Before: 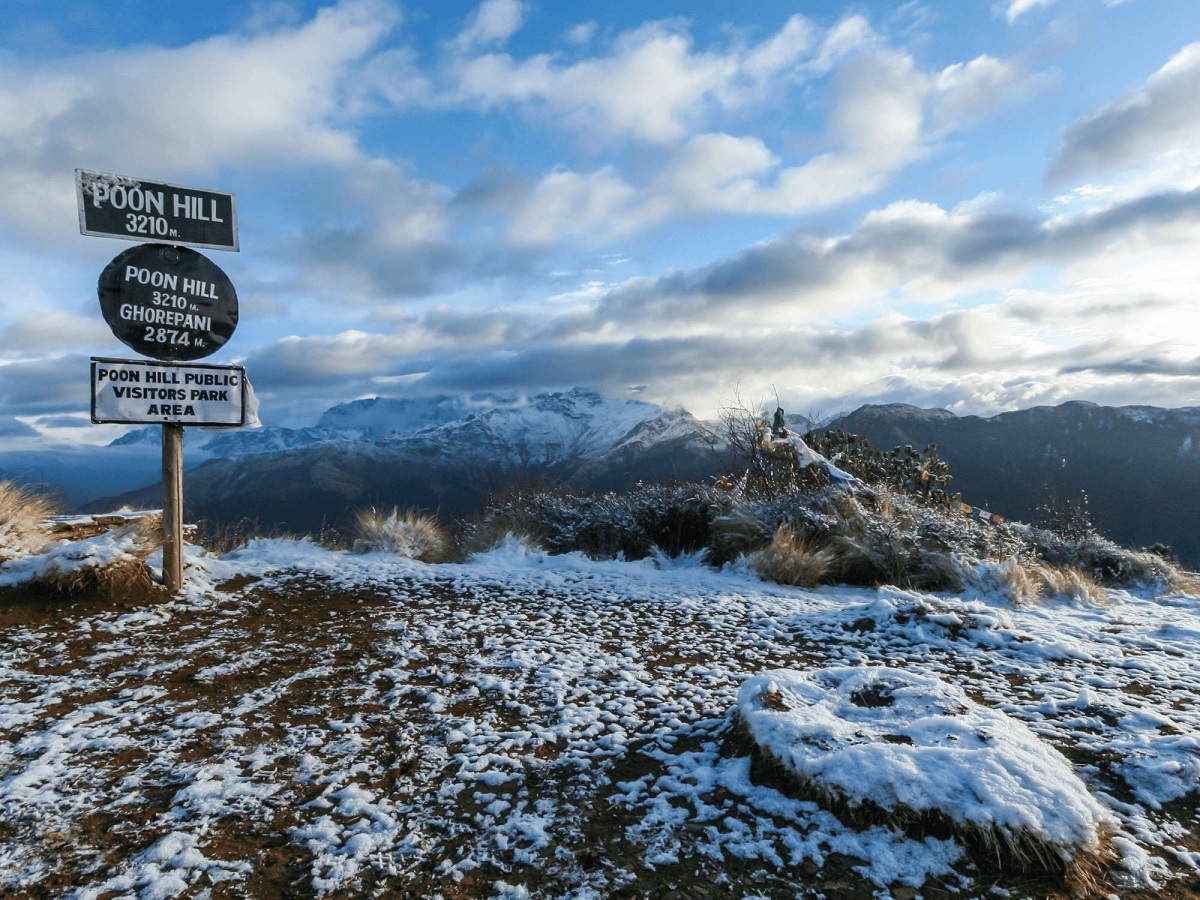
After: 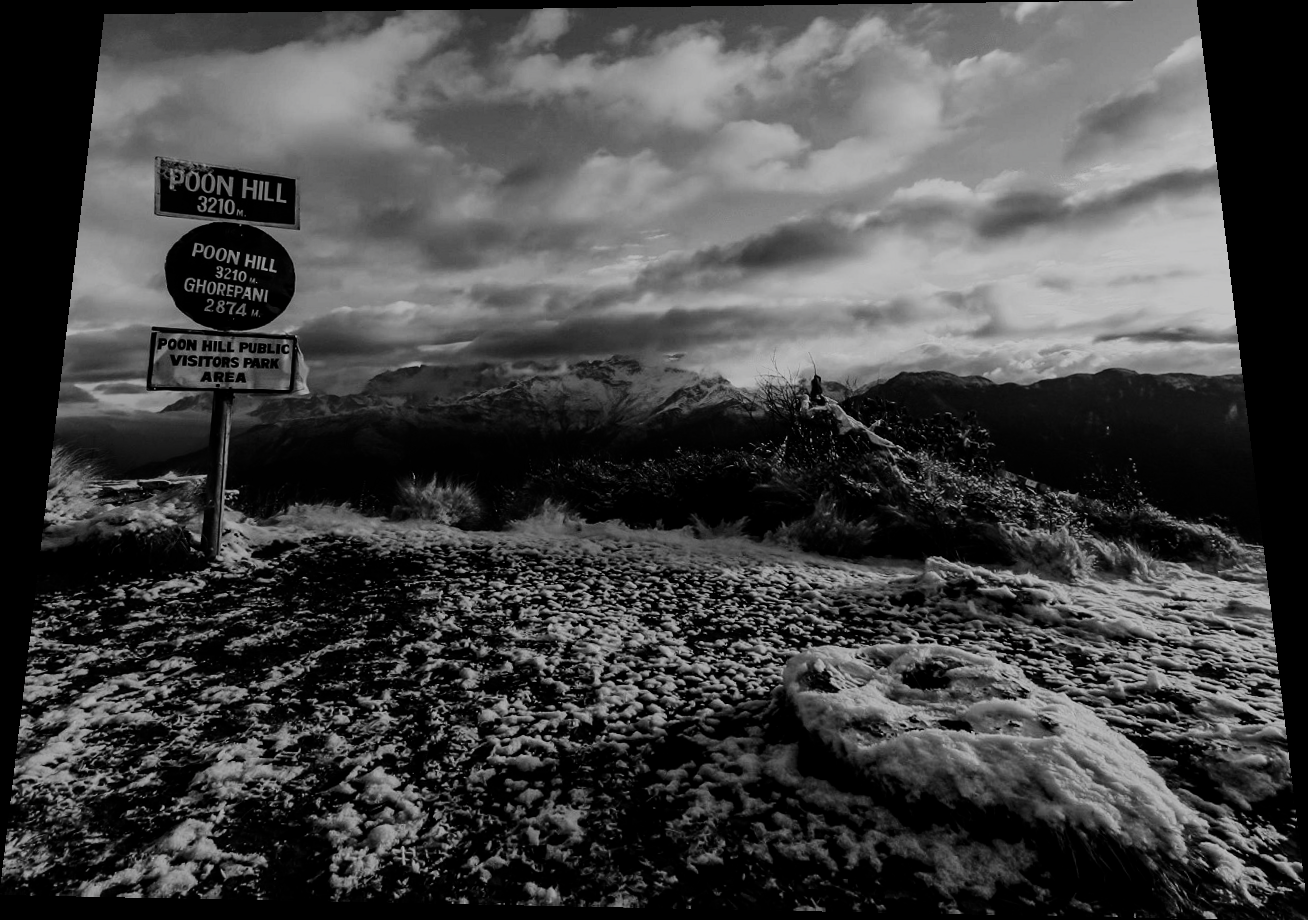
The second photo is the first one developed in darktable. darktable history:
white balance: red 1.029, blue 0.92
contrast brightness saturation: contrast -0.03, brightness -0.59, saturation -1
rotate and perspective: rotation 0.128°, lens shift (vertical) -0.181, lens shift (horizontal) -0.044, shear 0.001, automatic cropping off
color correction: highlights a* 0.003, highlights b* -0.283
sigmoid: contrast 1.8, skew -0.2, preserve hue 0%, red attenuation 0.1, red rotation 0.035, green attenuation 0.1, green rotation -0.017, blue attenuation 0.15, blue rotation -0.052, base primaries Rec2020
